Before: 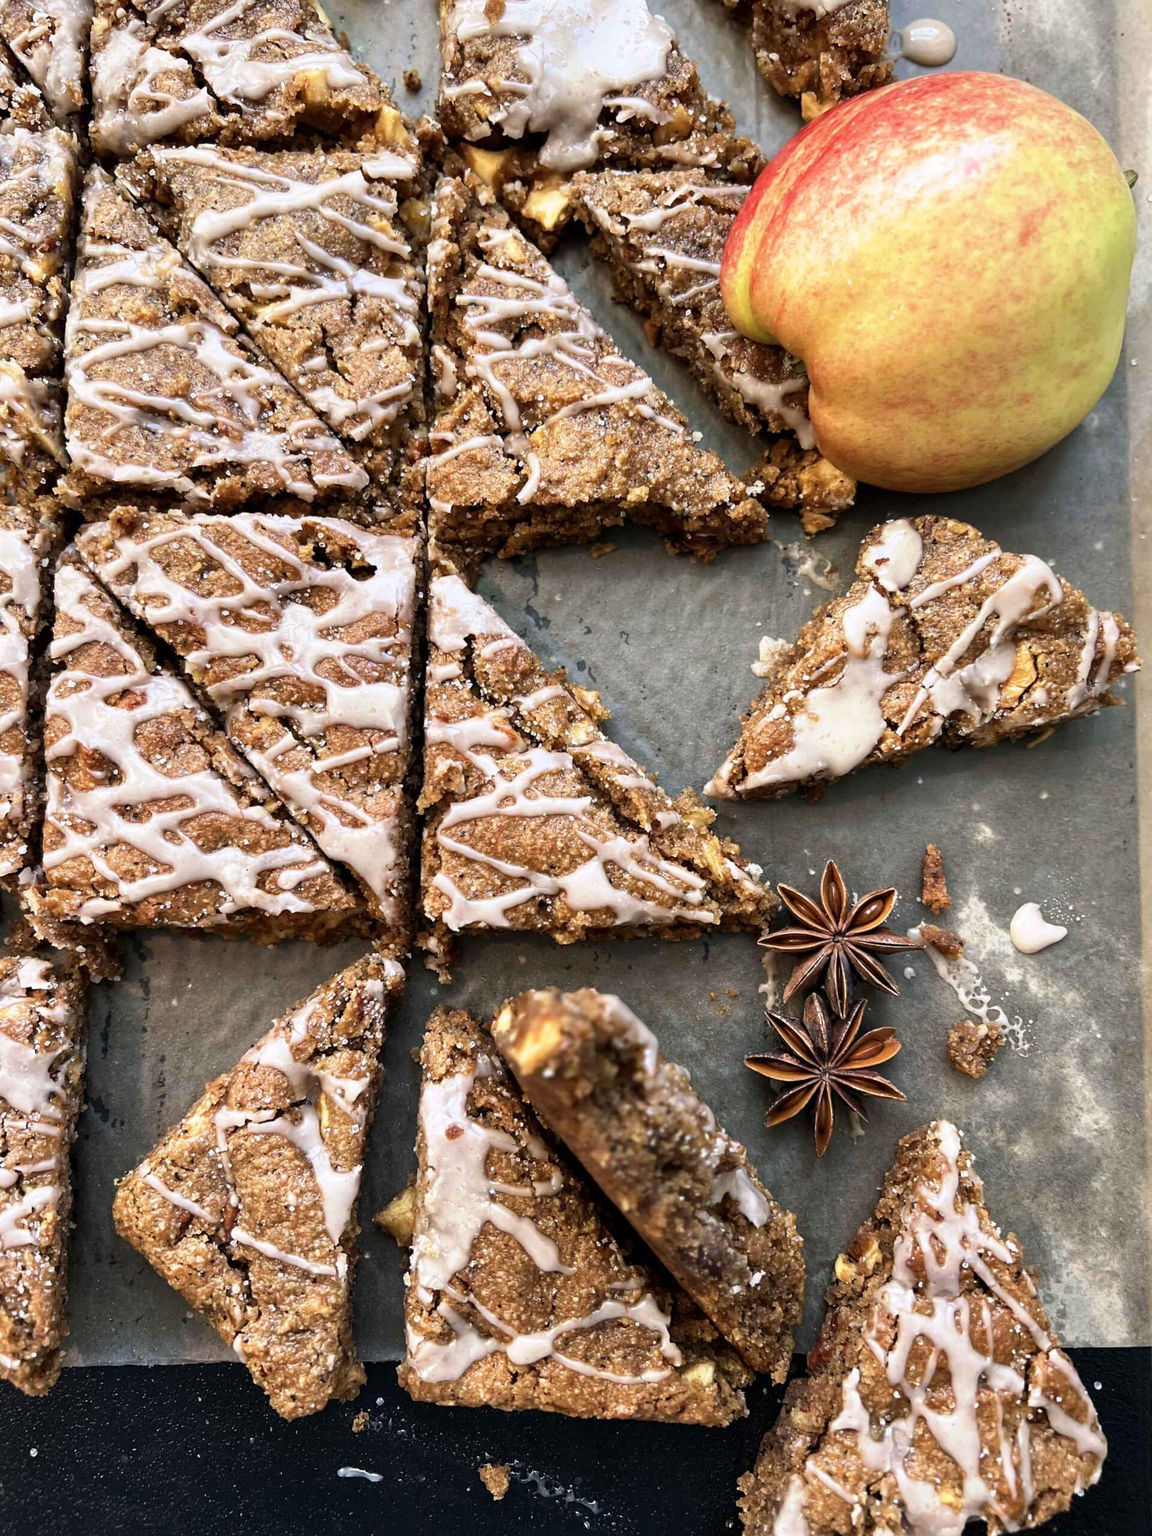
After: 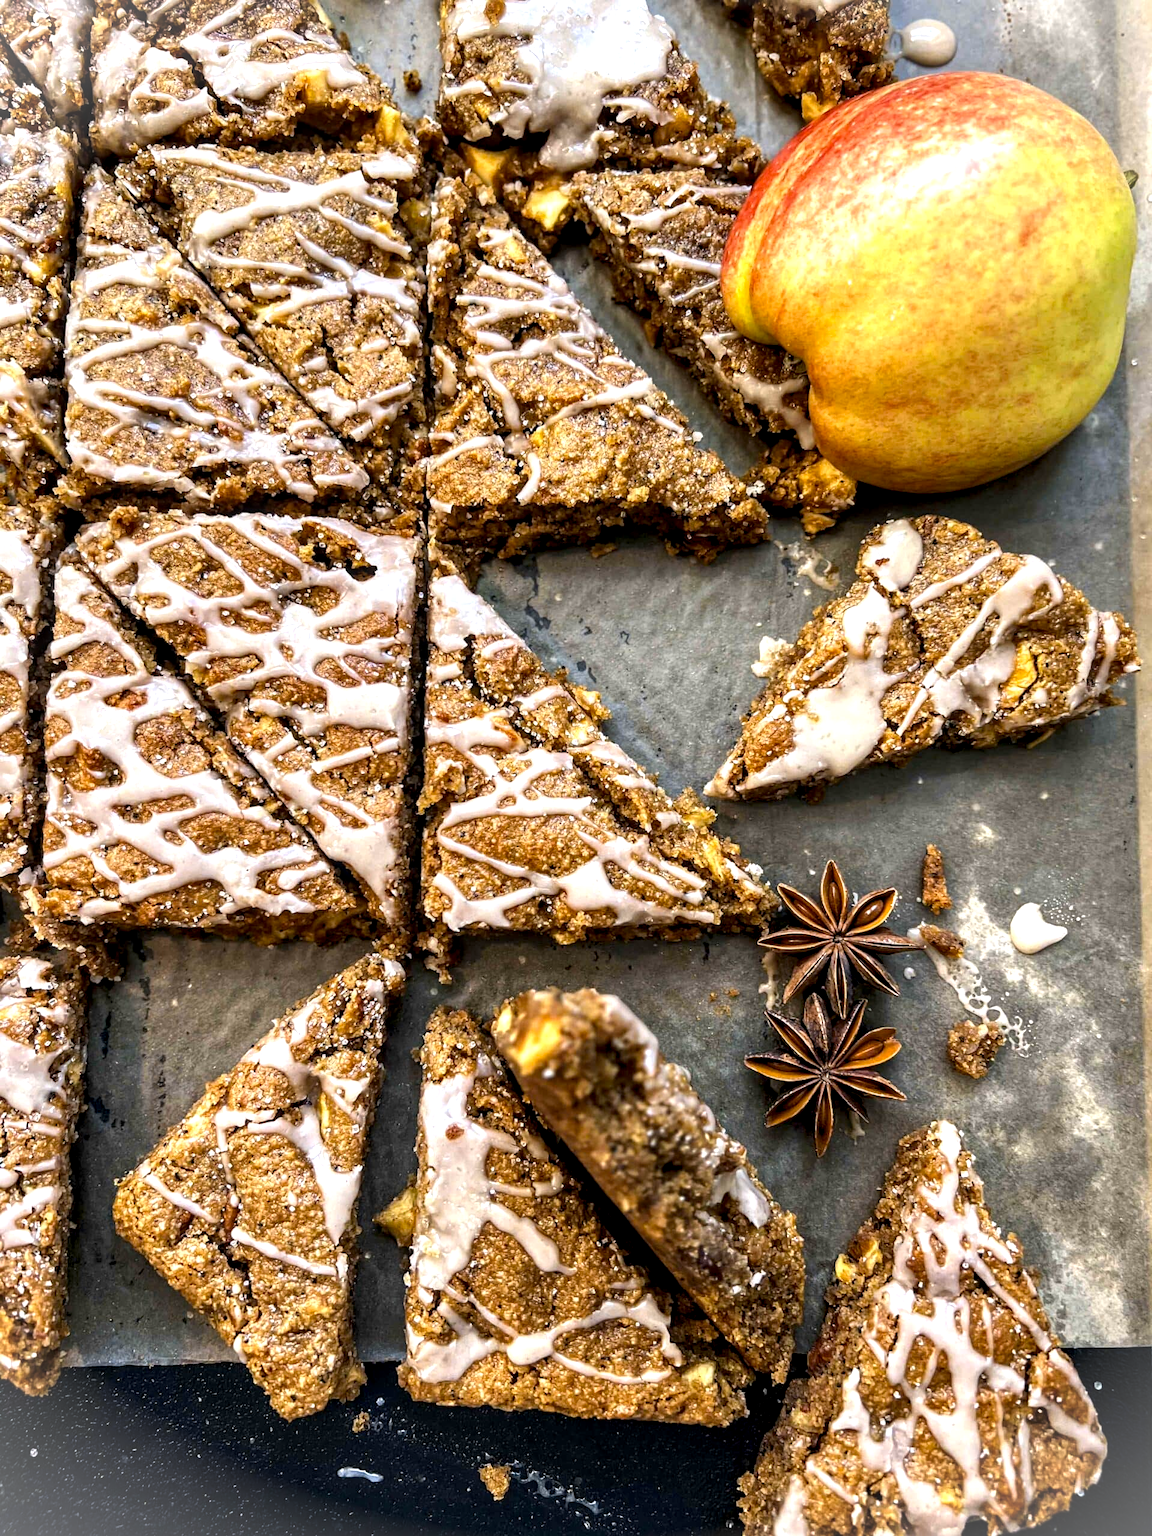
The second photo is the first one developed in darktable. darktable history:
vignetting: fall-off start 100%, brightness 0.3, saturation 0
local contrast: detail 144%
white balance: emerald 1
levels: levels [0, 0.476, 0.951]
color contrast: green-magenta contrast 0.85, blue-yellow contrast 1.25, unbound 0
